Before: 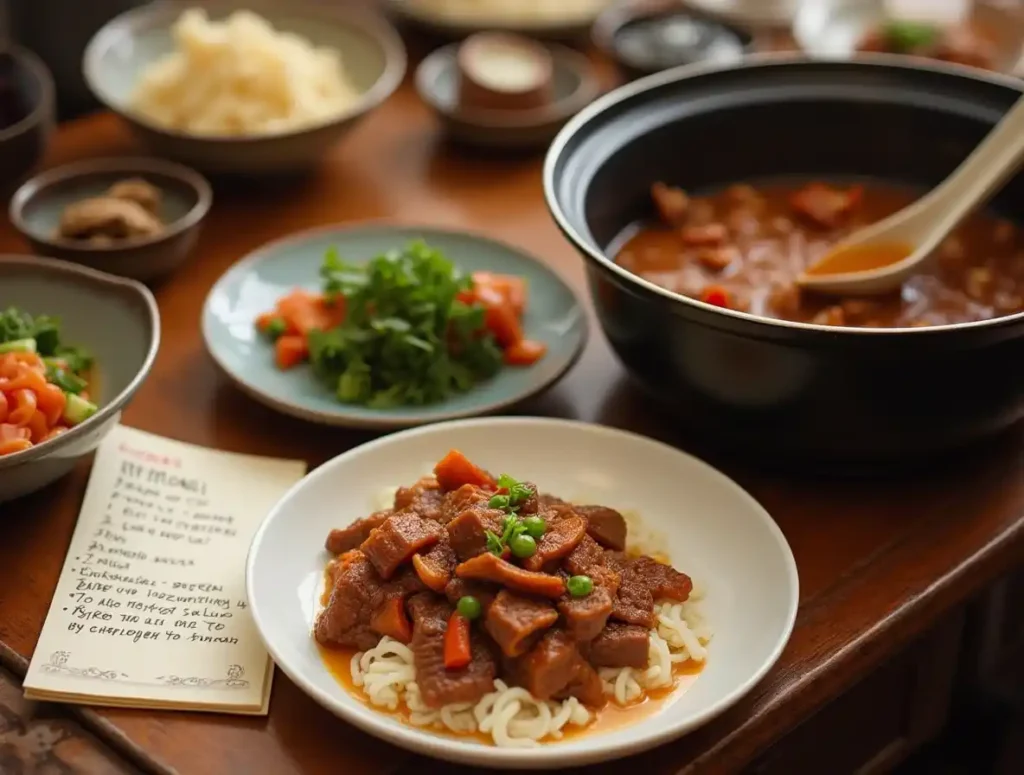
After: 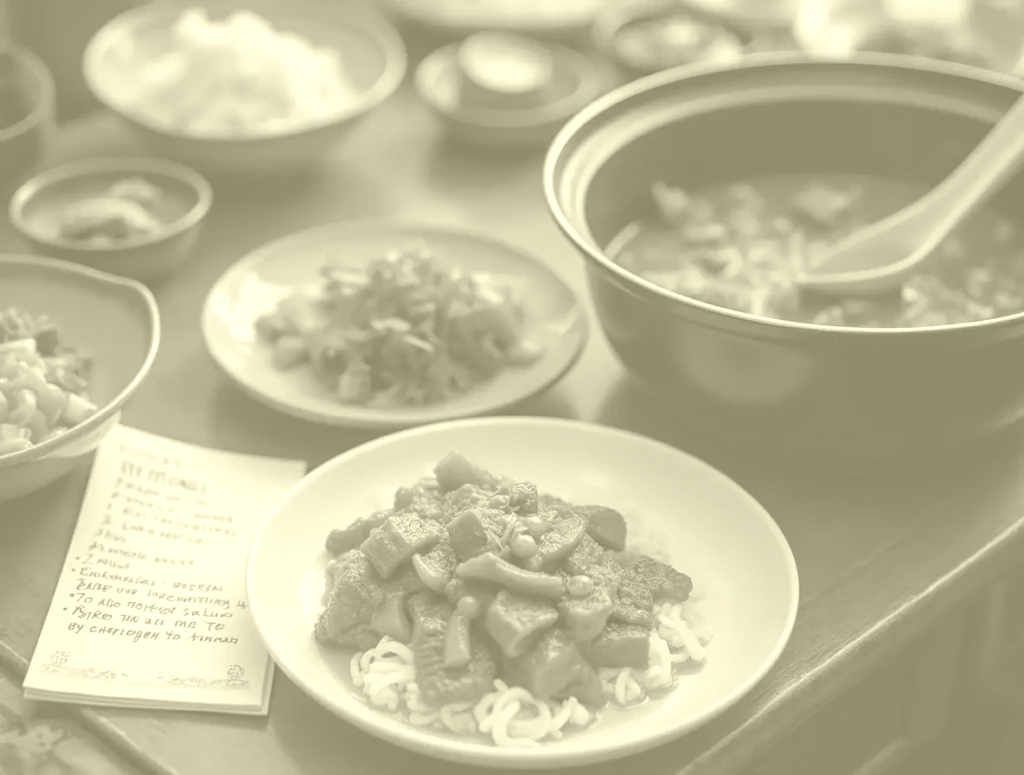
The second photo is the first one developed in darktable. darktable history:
white balance: red 0.925, blue 1.046
shadows and highlights: shadows 0, highlights 40
local contrast: on, module defaults
colorize: hue 43.2°, saturation 40%, version 1
